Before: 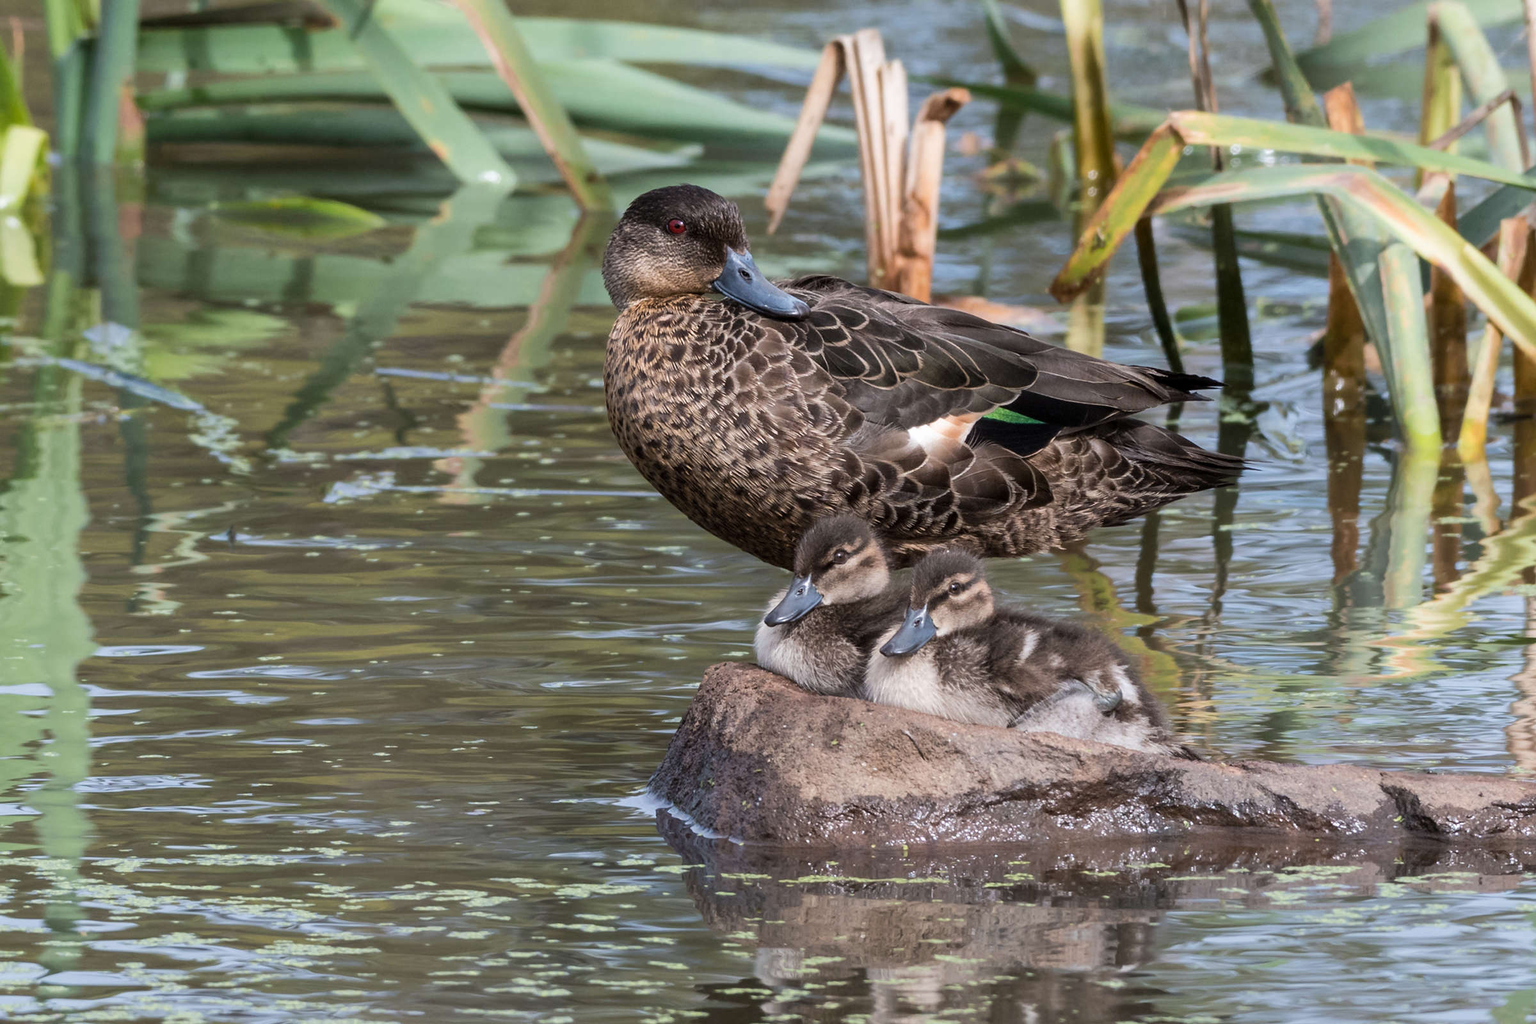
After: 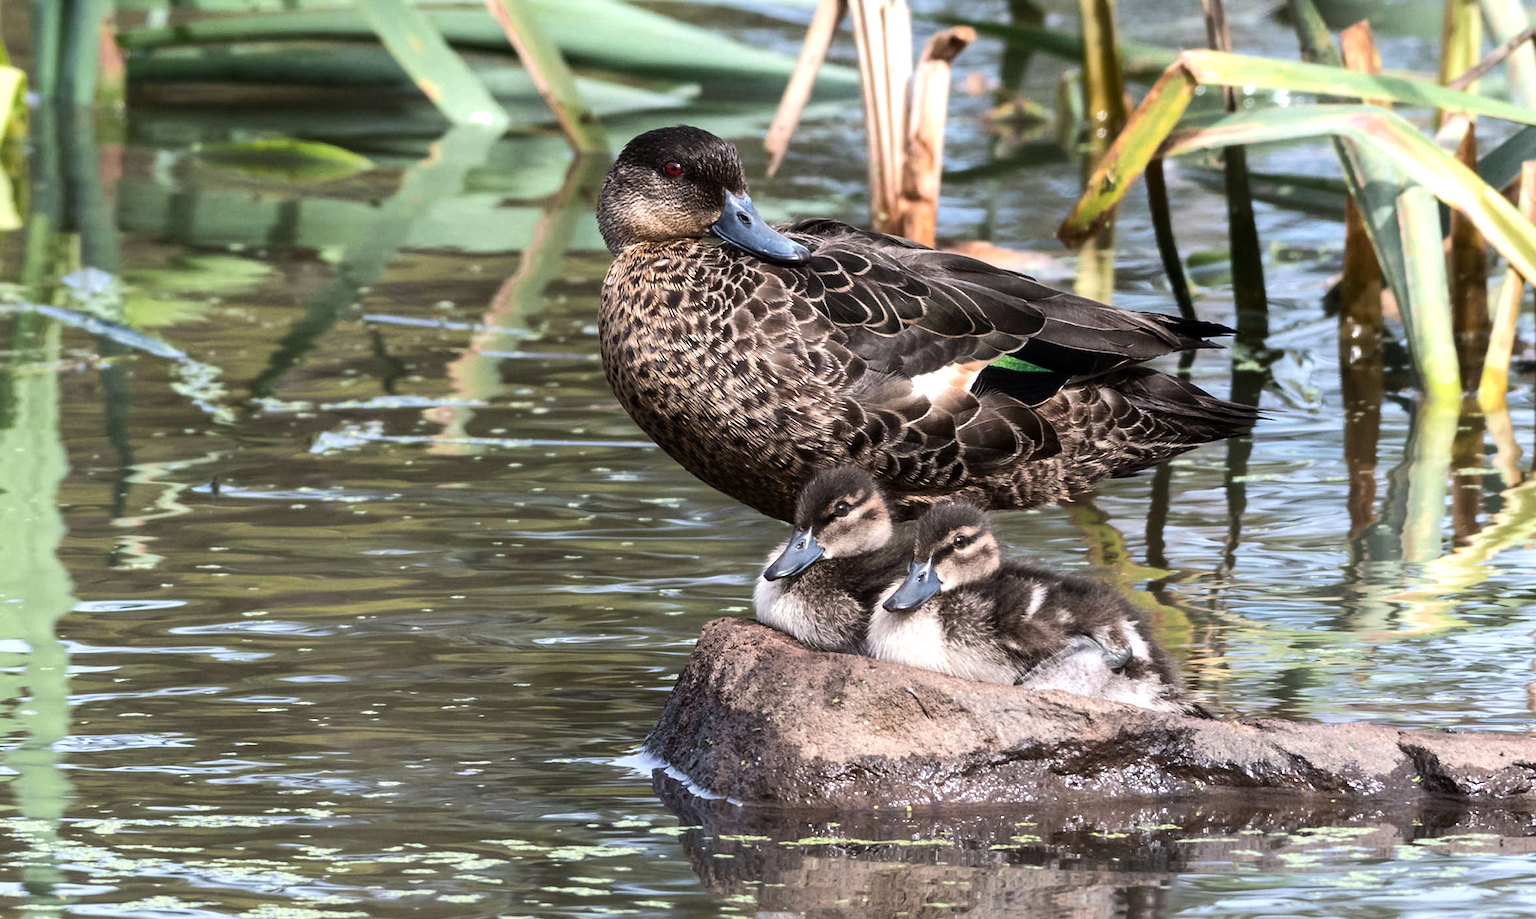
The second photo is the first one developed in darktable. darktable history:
crop: left 1.507%, top 6.147%, right 1.379%, bottom 6.637%
tone equalizer: -8 EV -0.75 EV, -7 EV -0.7 EV, -6 EV -0.6 EV, -5 EV -0.4 EV, -3 EV 0.4 EV, -2 EV 0.6 EV, -1 EV 0.7 EV, +0 EV 0.75 EV, edges refinement/feathering 500, mask exposure compensation -1.57 EV, preserve details no
